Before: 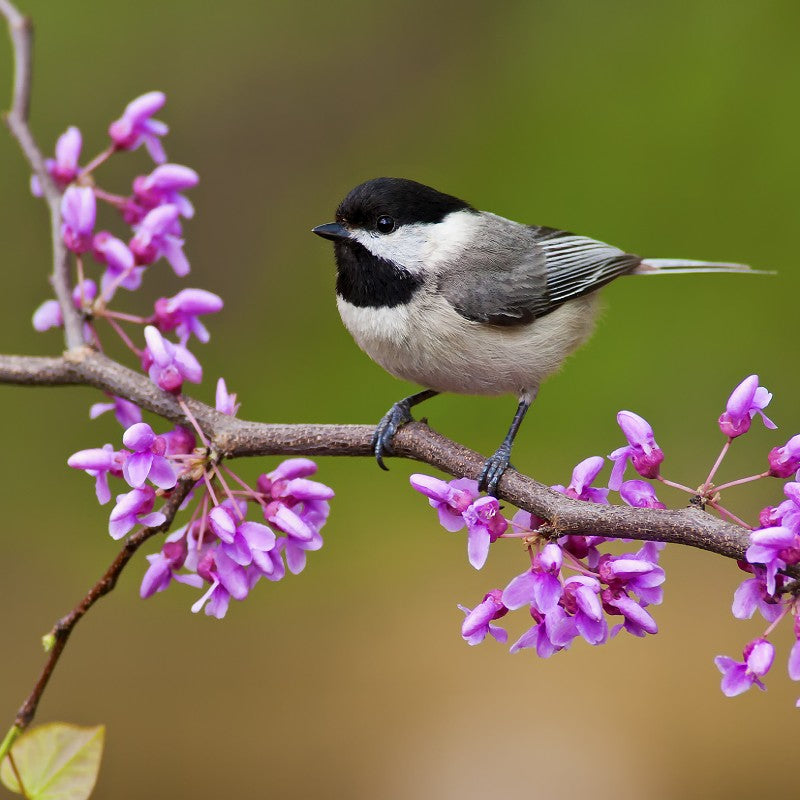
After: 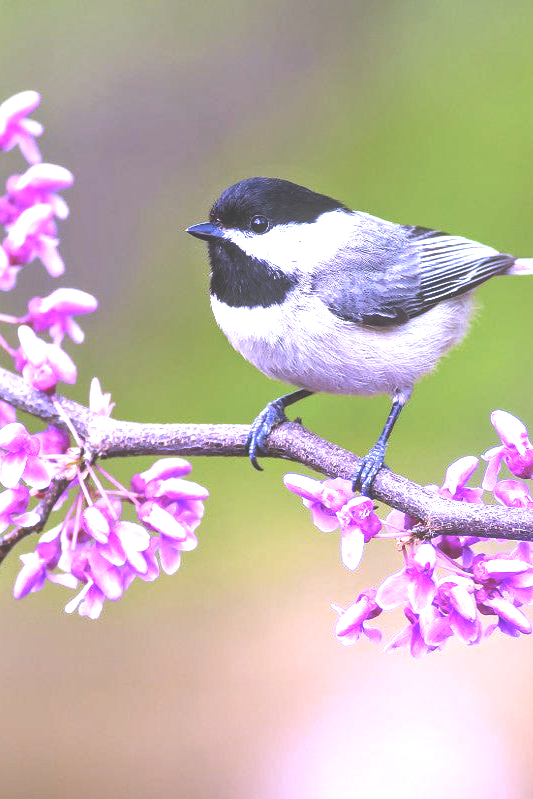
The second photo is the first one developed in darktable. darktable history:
local contrast: on, module defaults
white balance: red 0.98, blue 1.61
crop and rotate: left 15.754%, right 17.579%
exposure: black level correction -0.023, exposure 1.397 EV, compensate highlight preservation false
